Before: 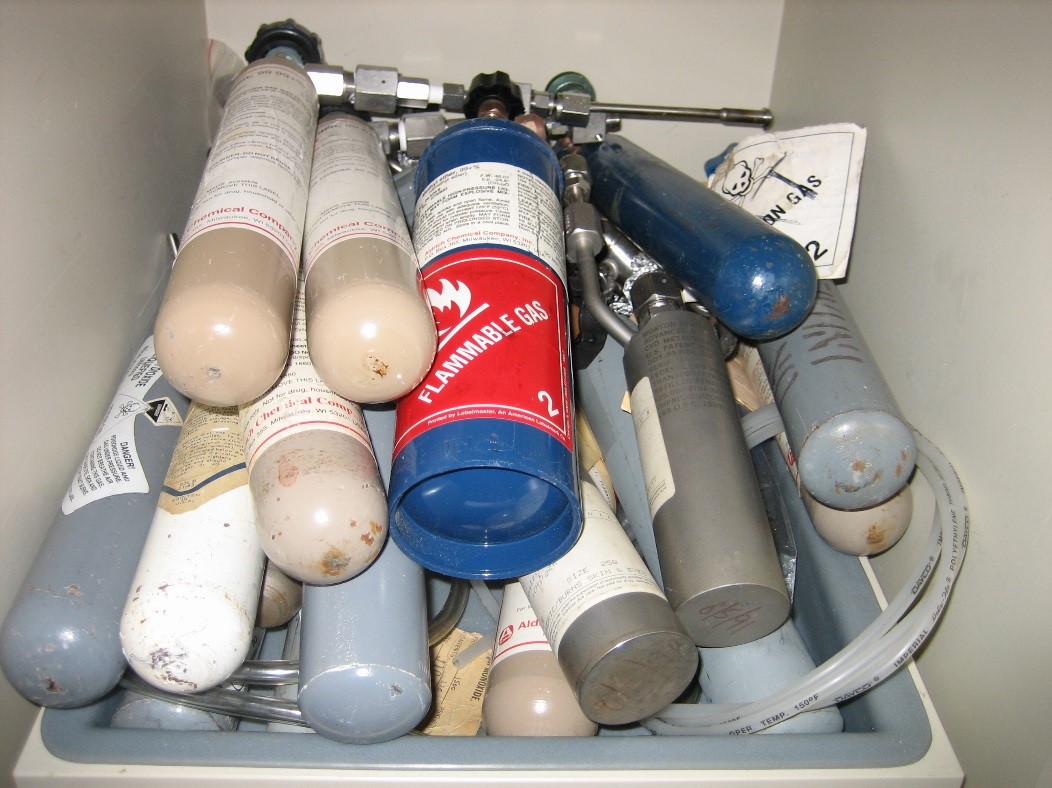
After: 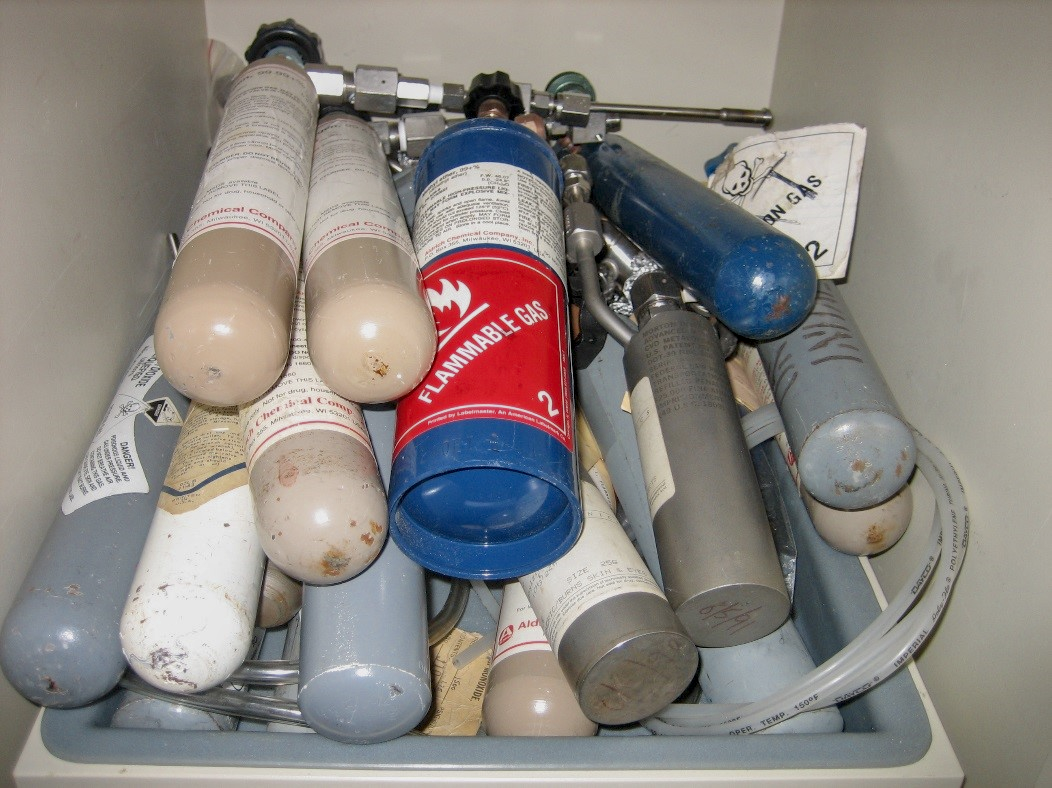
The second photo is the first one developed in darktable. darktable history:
tone equalizer: -8 EV 0.25 EV, -7 EV 0.417 EV, -6 EV 0.417 EV, -5 EV 0.25 EV, -3 EV -0.25 EV, -2 EV -0.417 EV, -1 EV -0.417 EV, +0 EV -0.25 EV, edges refinement/feathering 500, mask exposure compensation -1.57 EV, preserve details guided filter
color zones: curves: ch0 [(0.25, 0.5) (0.463, 0.627) (0.484, 0.637) (0.75, 0.5)]
local contrast: on, module defaults
